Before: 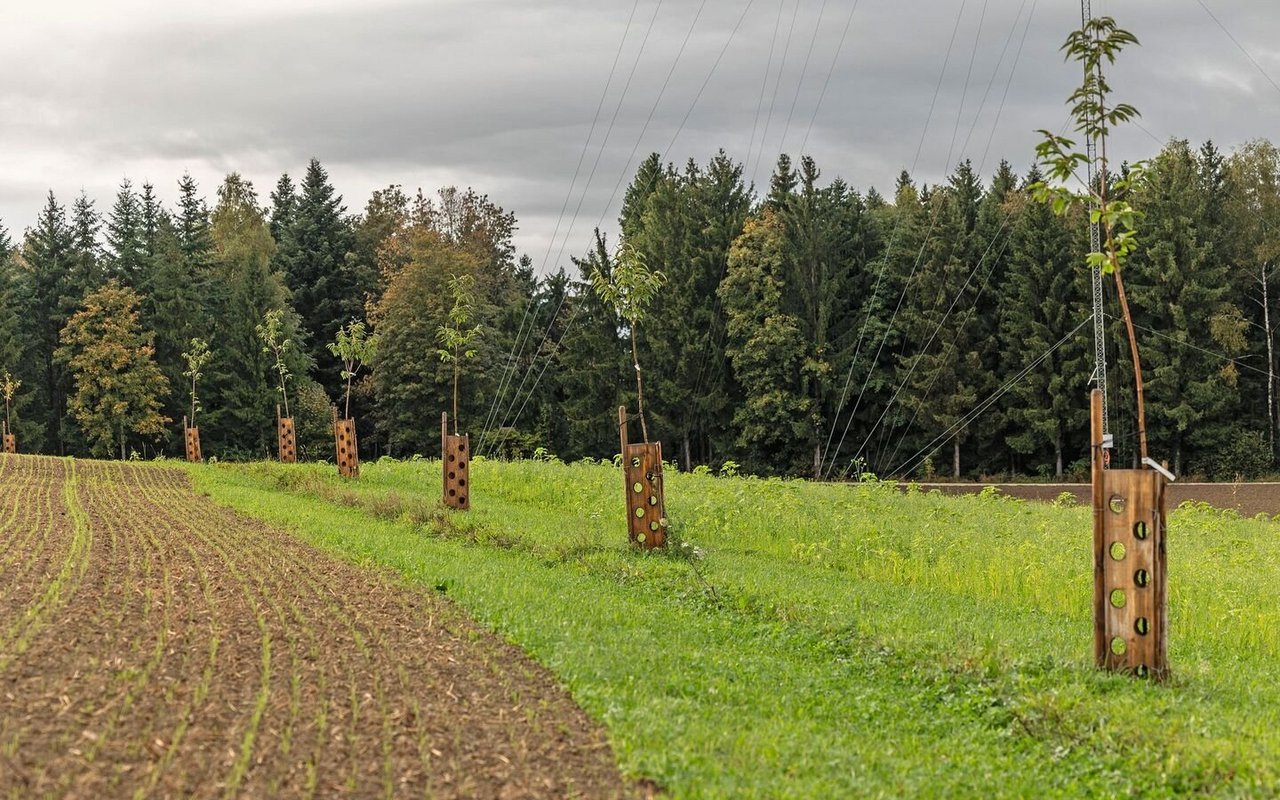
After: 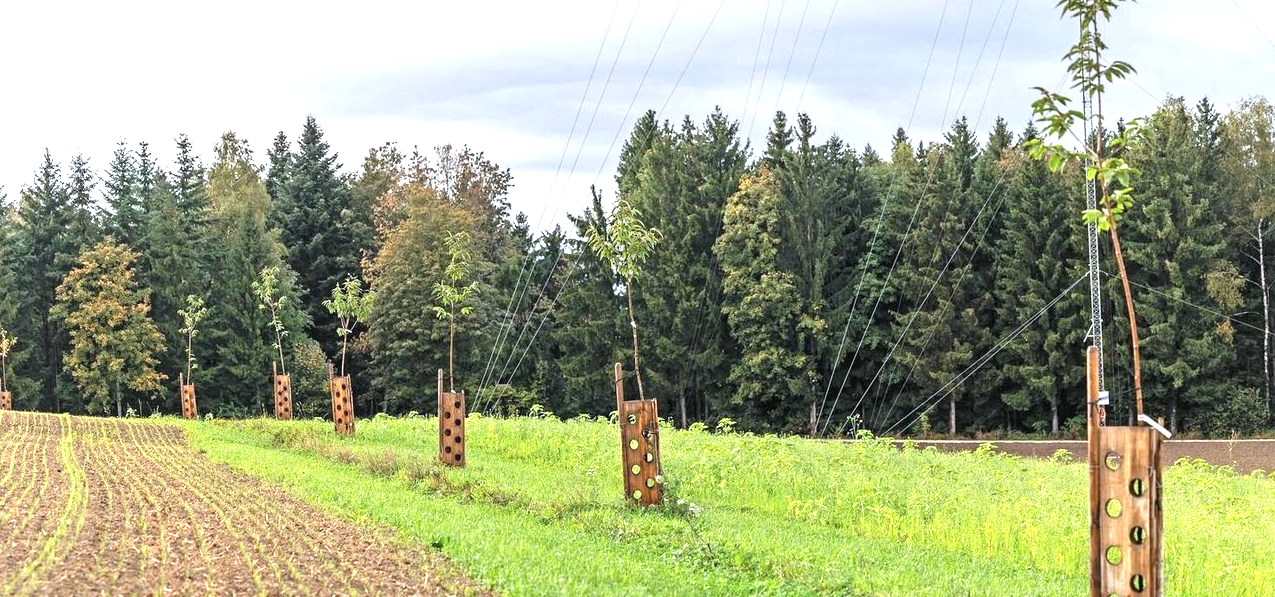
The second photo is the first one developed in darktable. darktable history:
crop: left 0.387%, top 5.469%, bottom 19.809%
color calibration: illuminant as shot in camera, x 0.366, y 0.378, temperature 4425.7 K, saturation algorithm version 1 (2020)
exposure: black level correction 0, exposure 1.1 EV, compensate exposure bias true, compensate highlight preservation false
